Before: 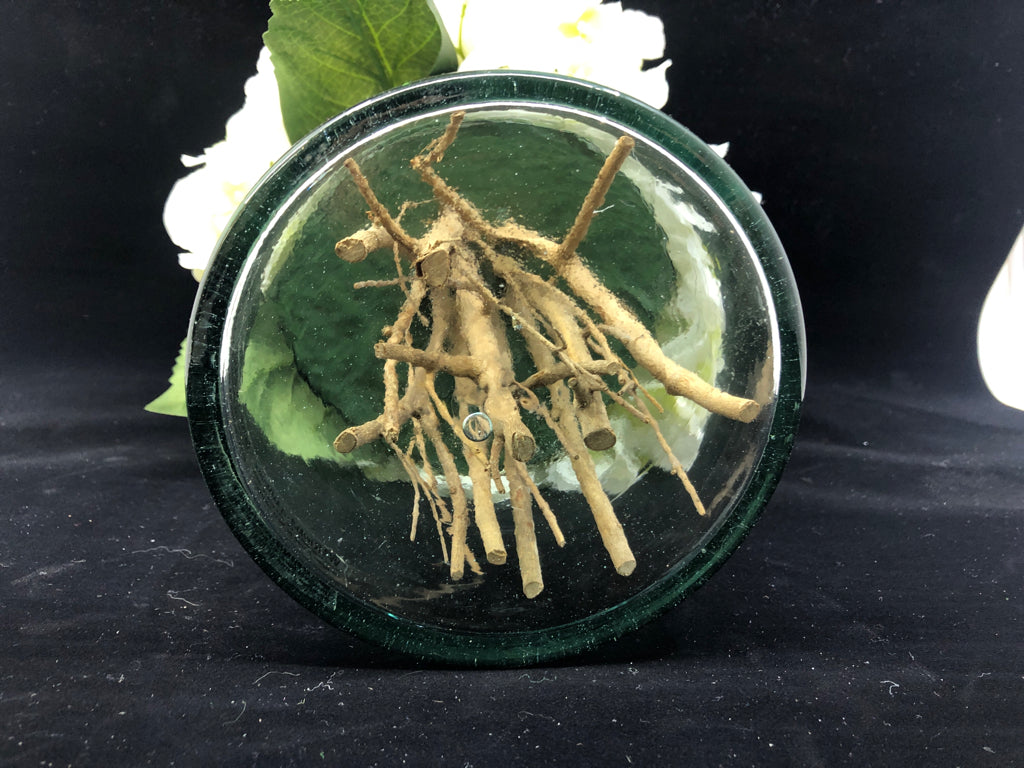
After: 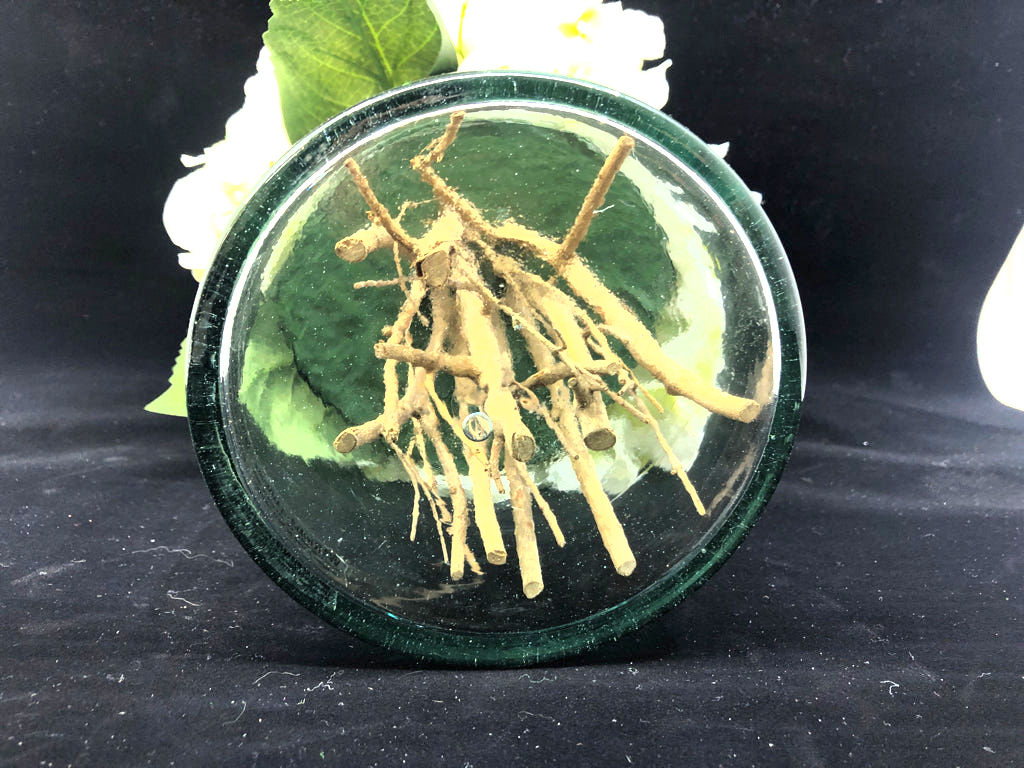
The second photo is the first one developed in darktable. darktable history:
shadows and highlights: shadows 11.69, white point adjustment 1.29, highlights -0.508, soften with gaussian
exposure: black level correction 0, exposure 1.097 EV, compensate exposure bias true, compensate highlight preservation false
